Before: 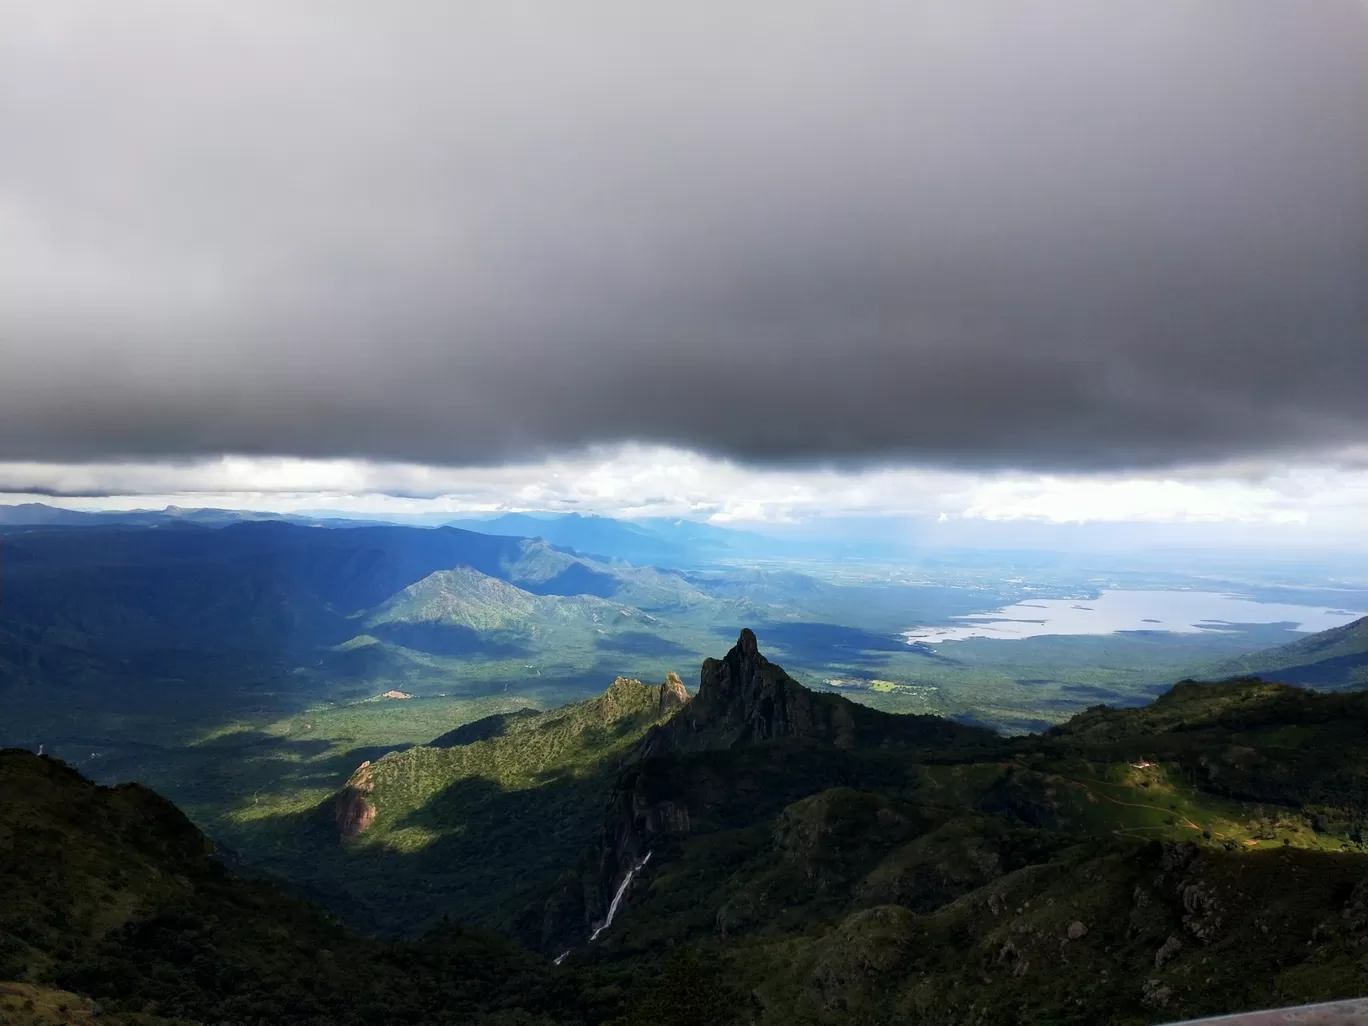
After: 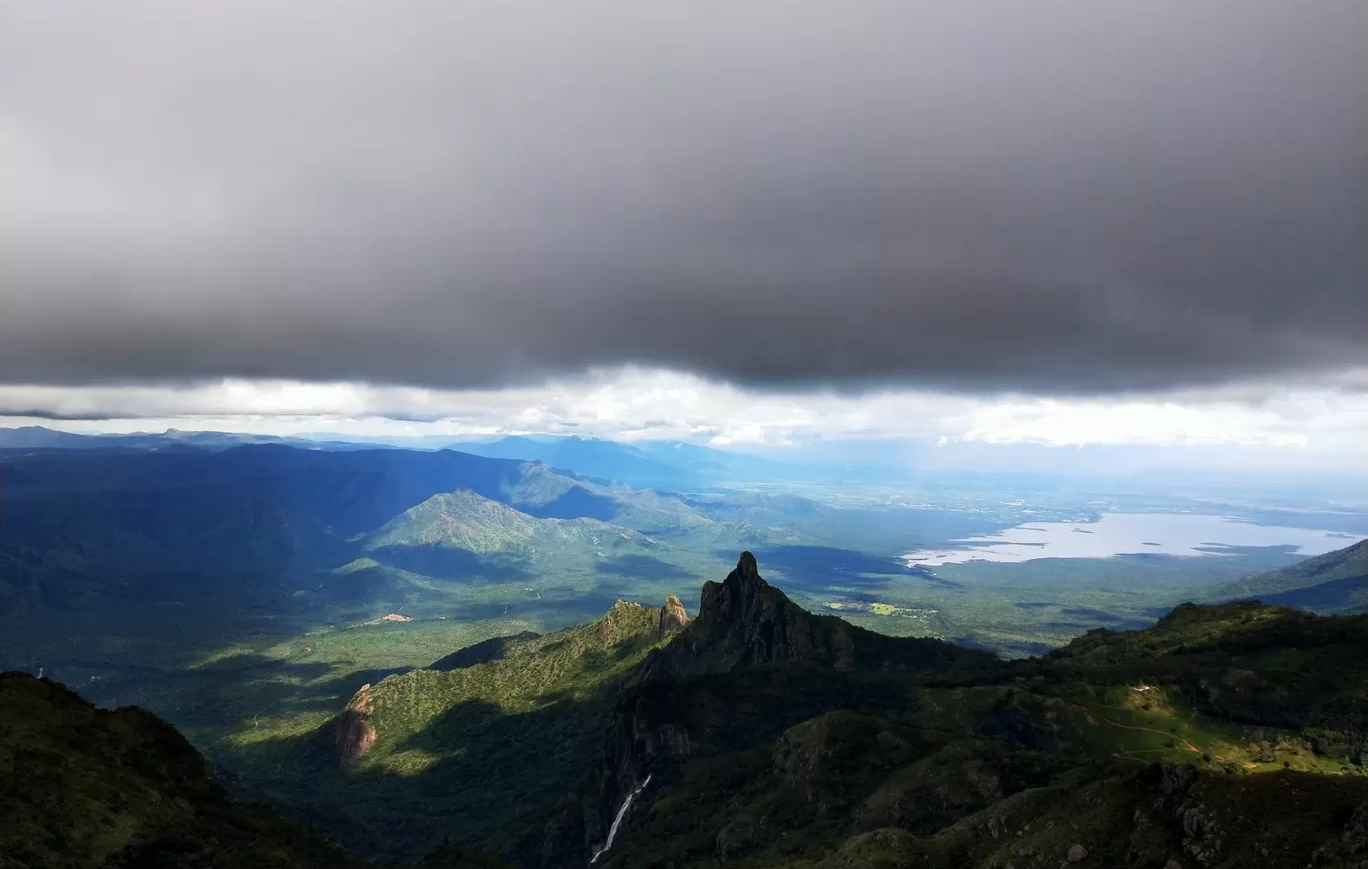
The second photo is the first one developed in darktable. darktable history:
crop: top 7.594%, bottom 7.625%
